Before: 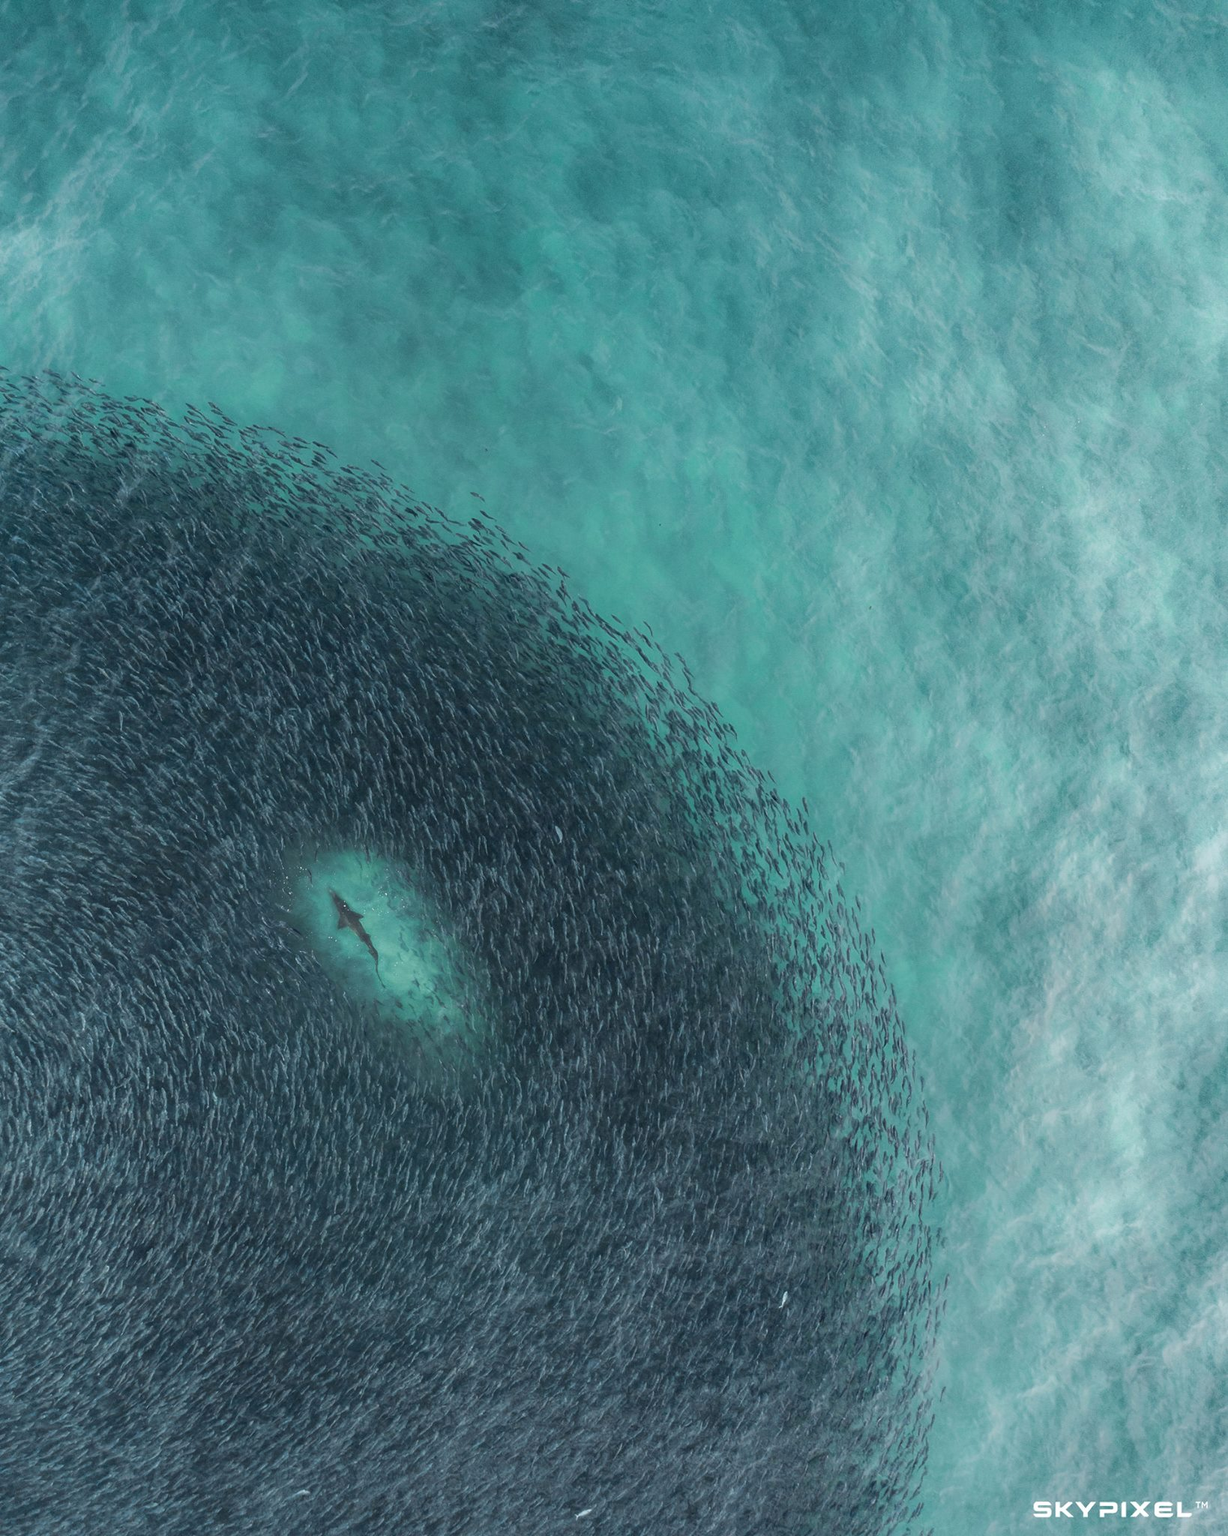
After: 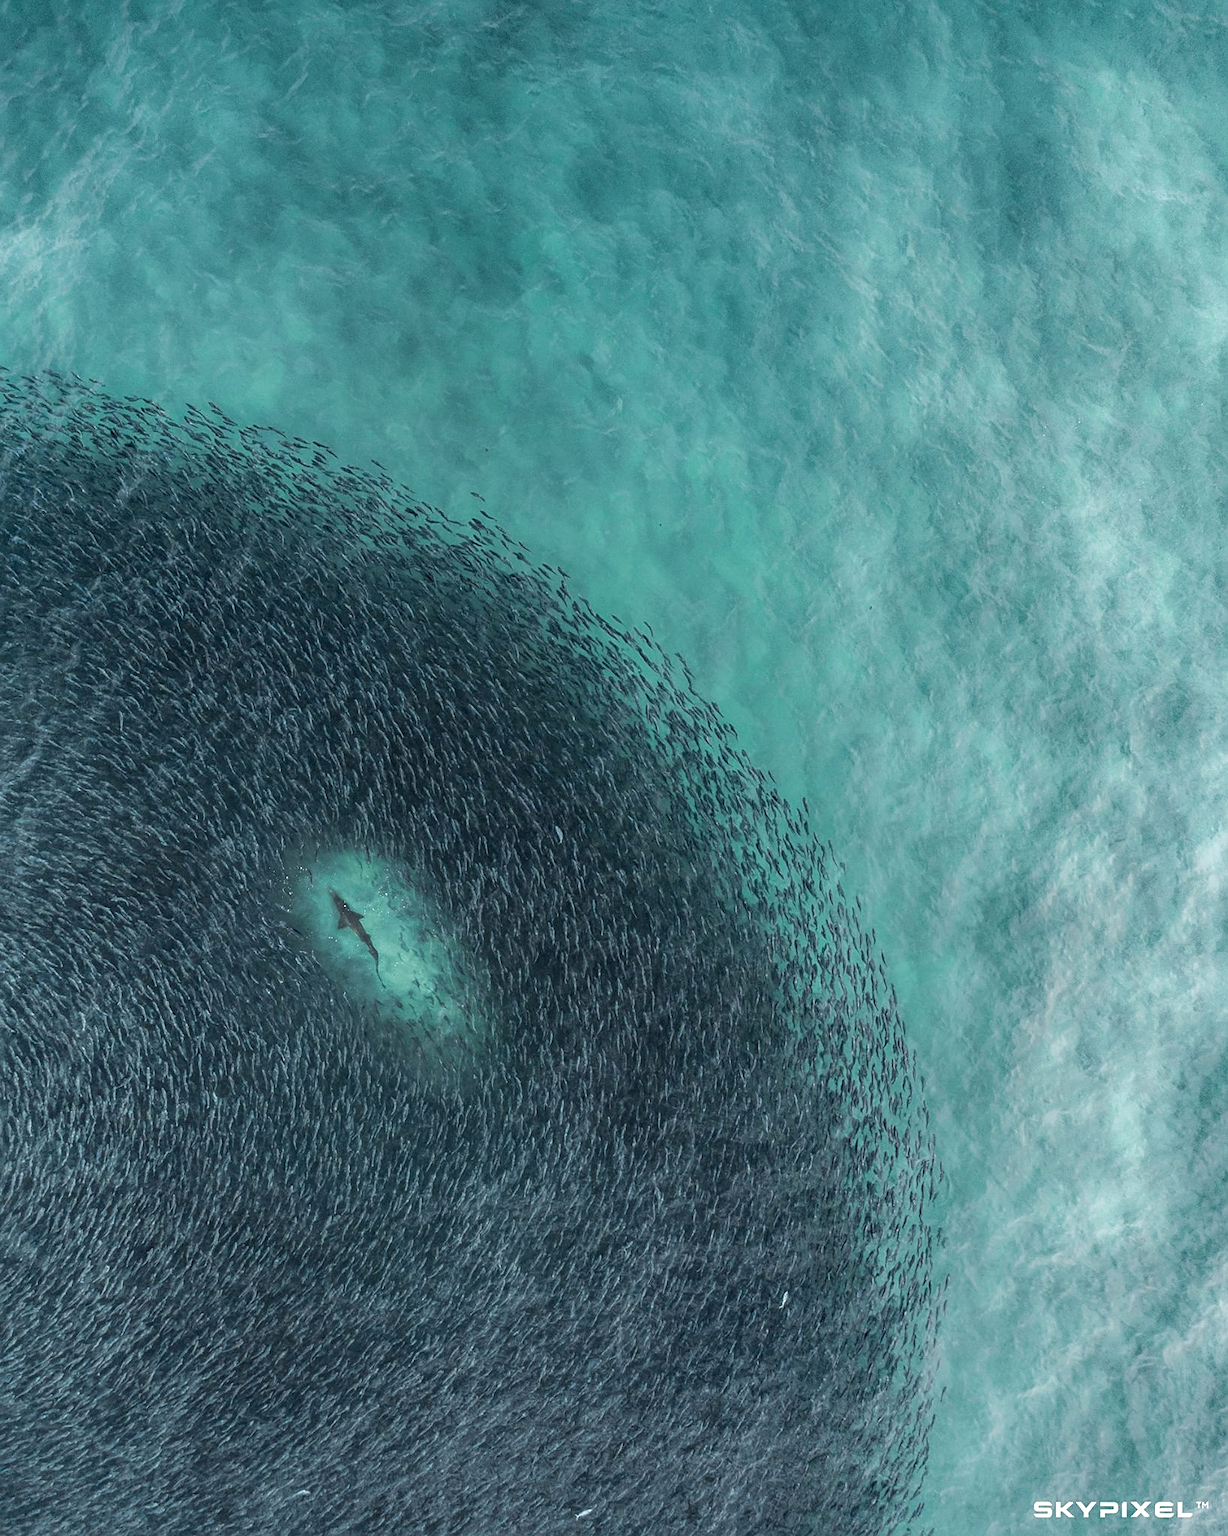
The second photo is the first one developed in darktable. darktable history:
local contrast: on, module defaults
sharpen: amount 0.493
